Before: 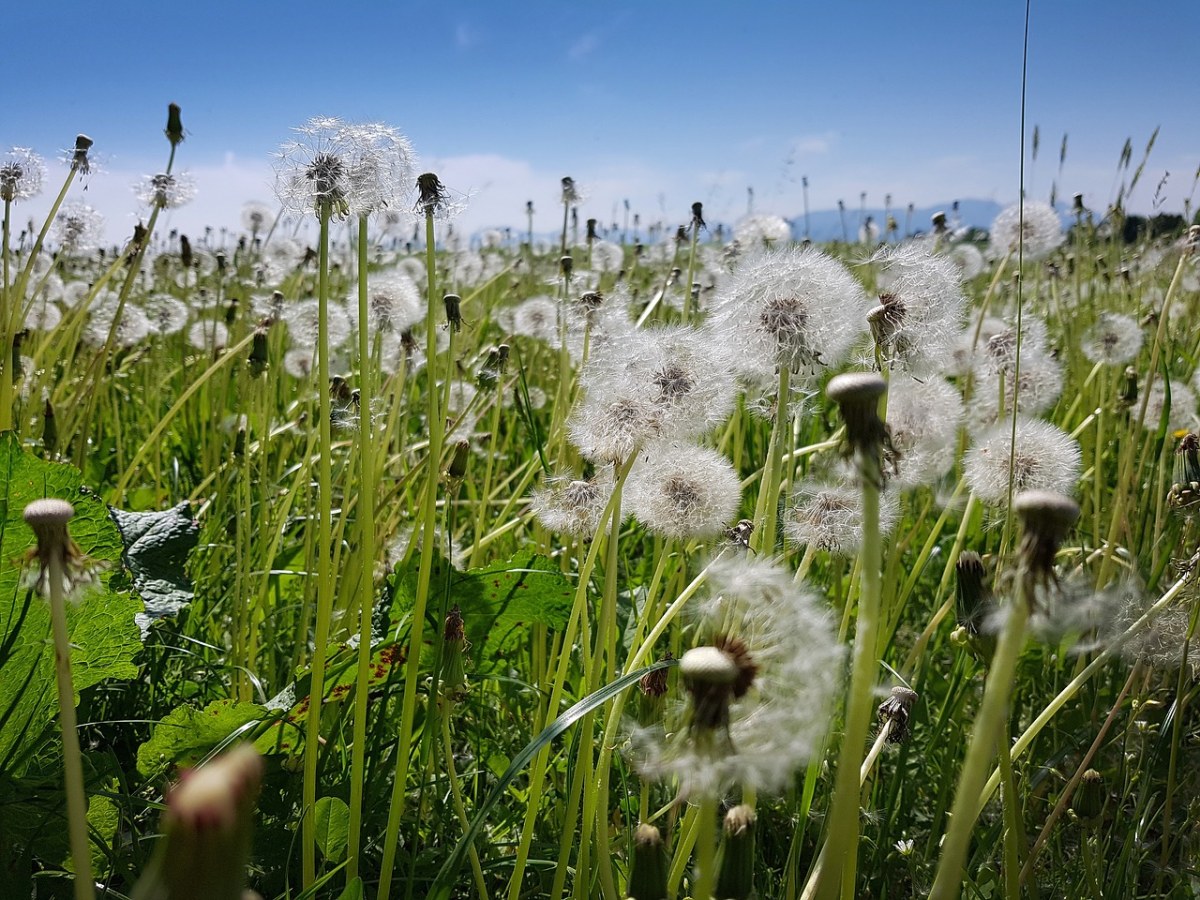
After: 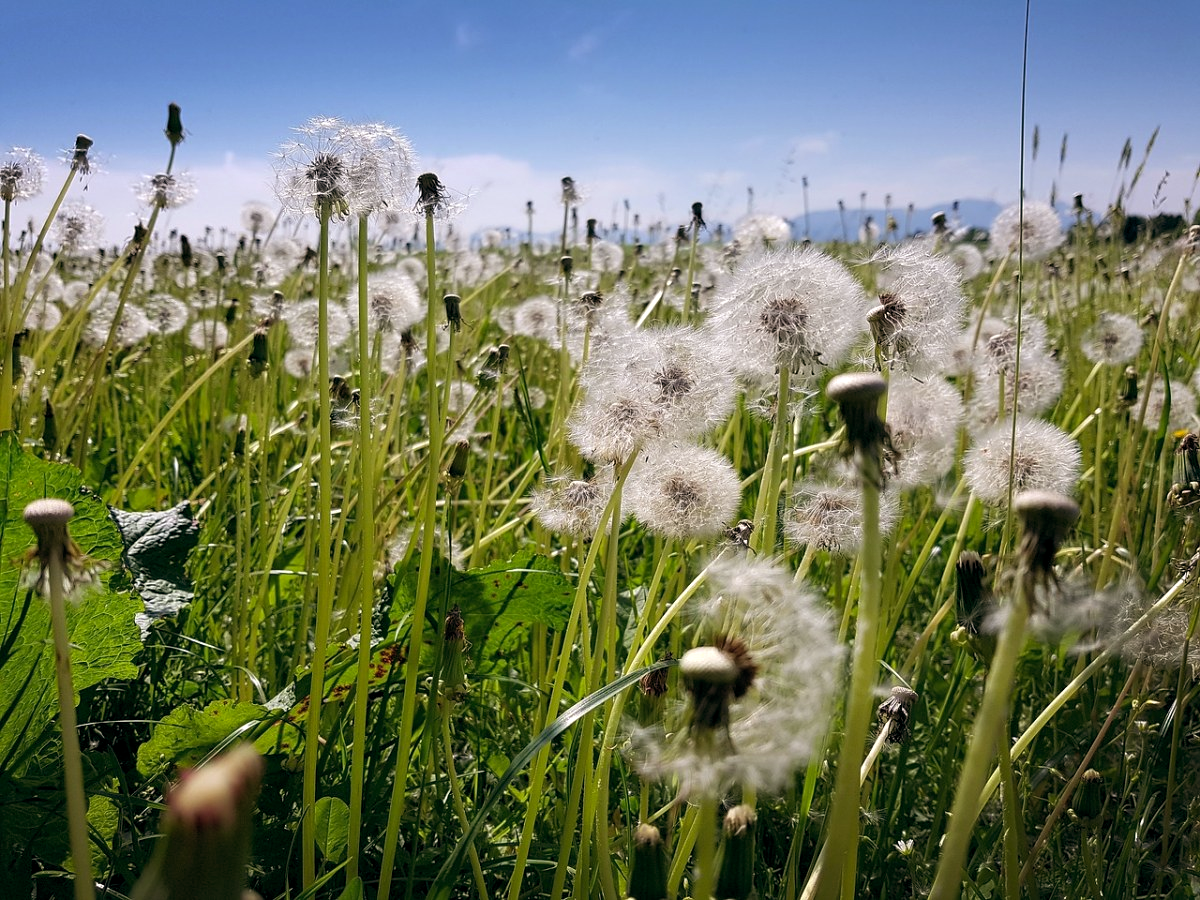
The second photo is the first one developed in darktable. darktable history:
levels: levels [0.016, 0.484, 0.953]
color balance: lift [0.998, 0.998, 1.001, 1.002], gamma [0.995, 1.025, 0.992, 0.975], gain [0.995, 1.02, 0.997, 0.98]
